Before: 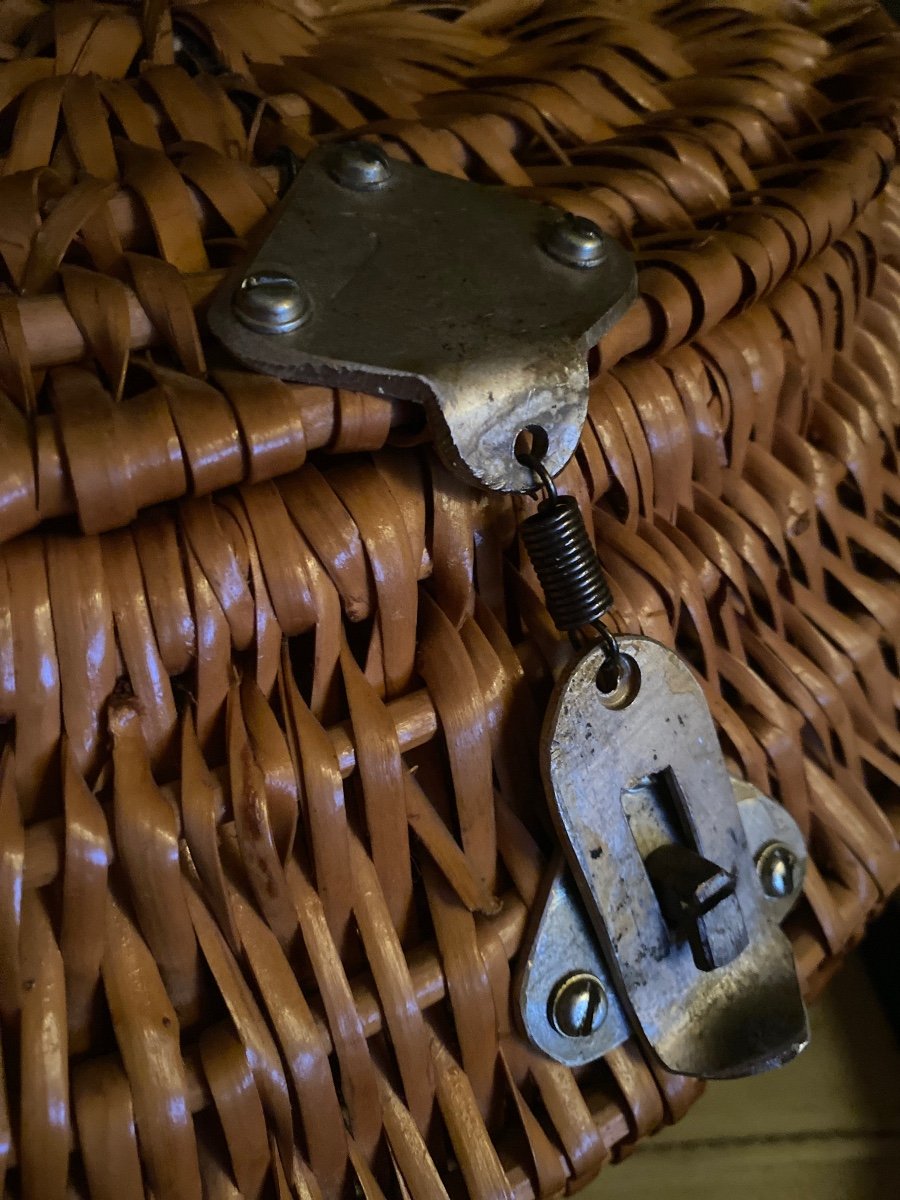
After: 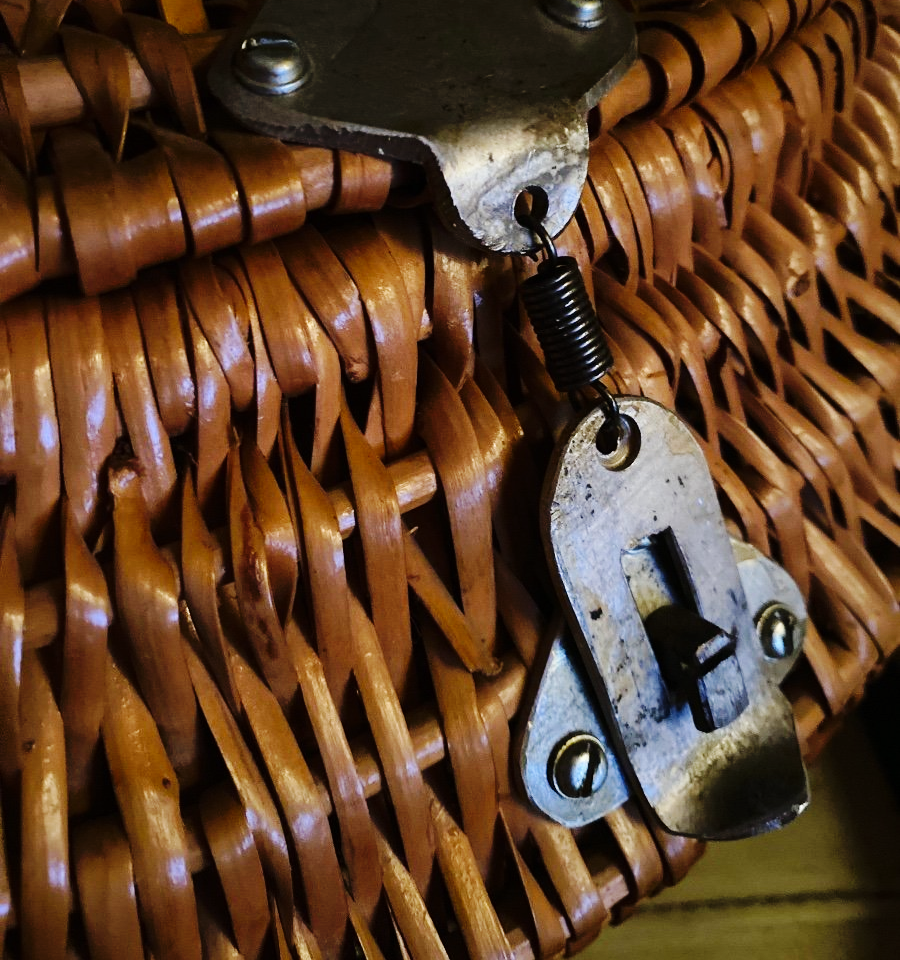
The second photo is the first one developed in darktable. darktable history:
crop and rotate: top 19.998%
base curve: curves: ch0 [(0, 0) (0.036, 0.025) (0.121, 0.166) (0.206, 0.329) (0.605, 0.79) (1, 1)], preserve colors none
